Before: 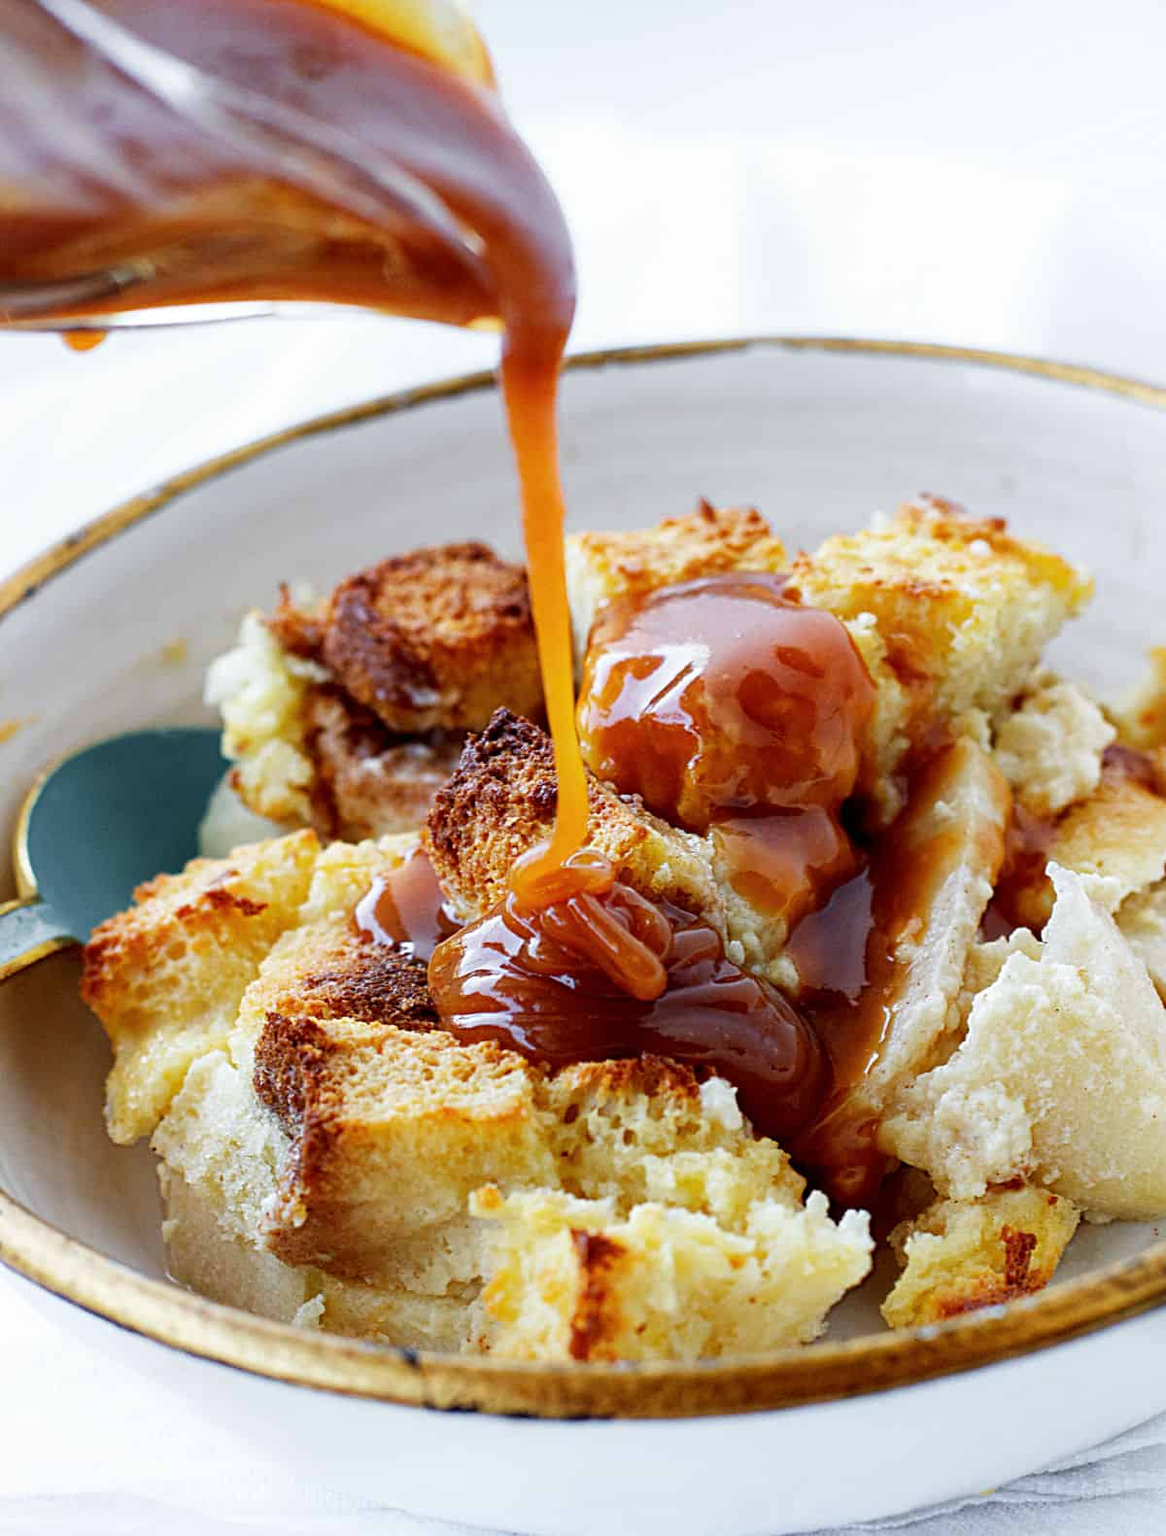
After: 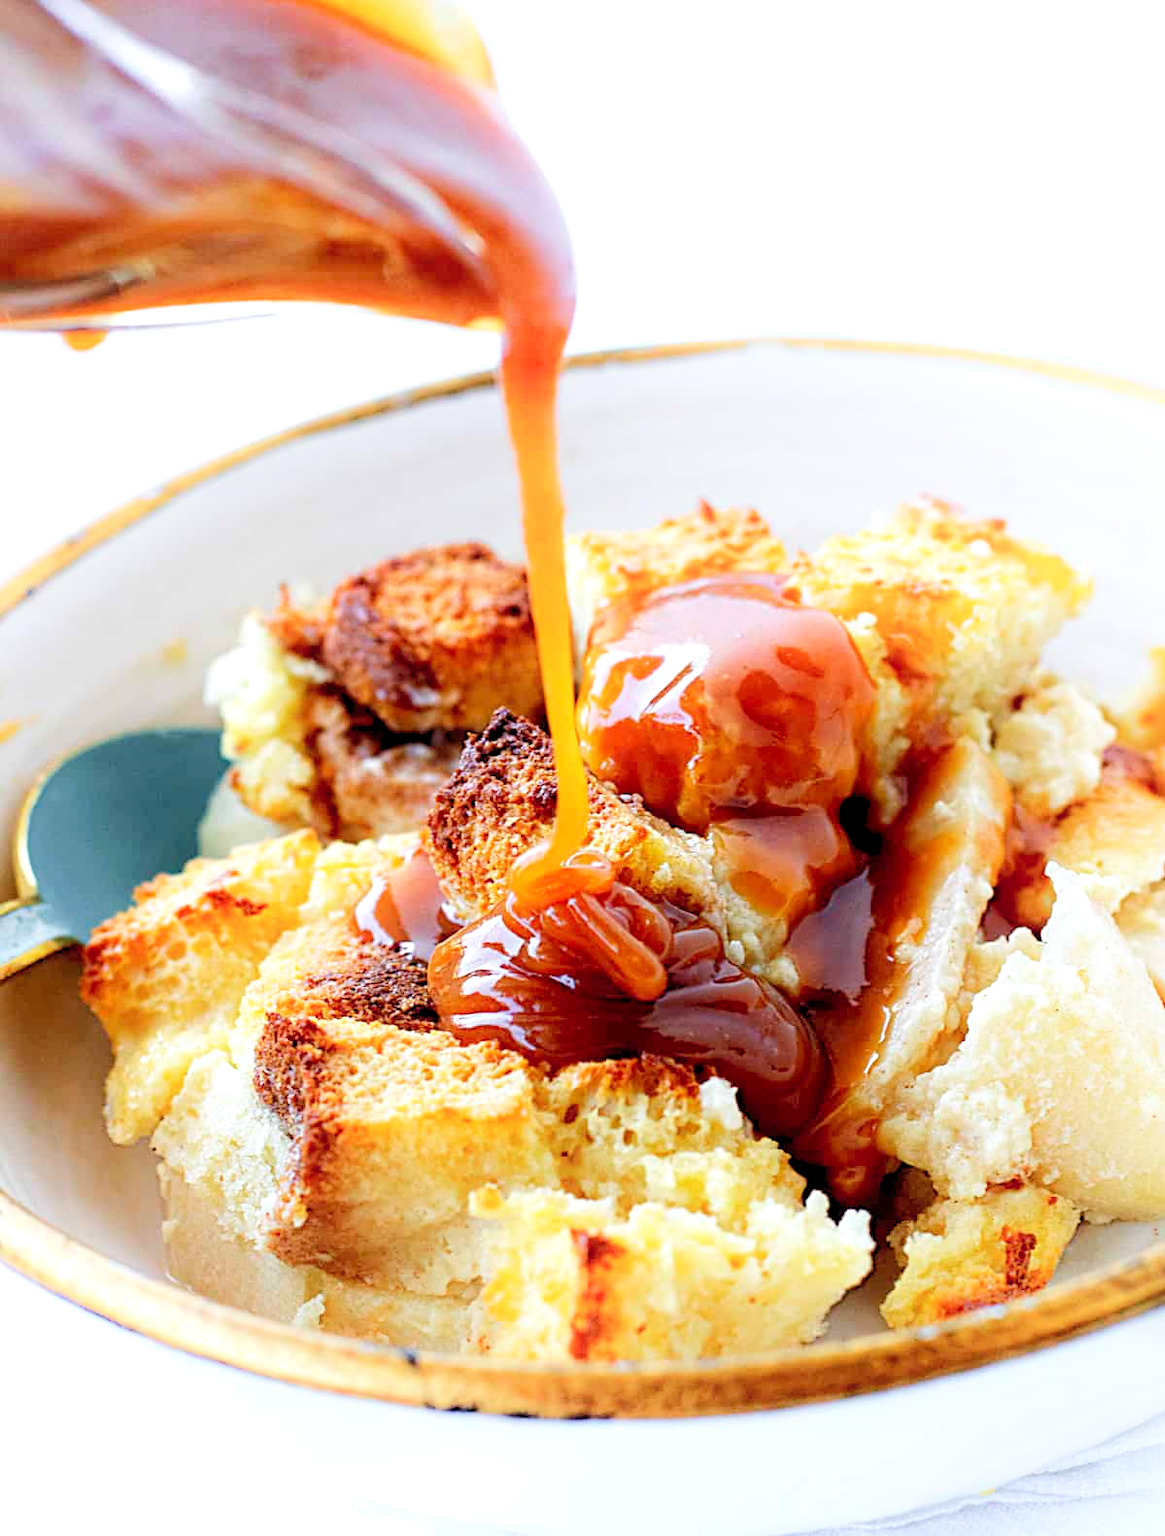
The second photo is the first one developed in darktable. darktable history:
shadows and highlights: shadows -23.08, highlights 46.15, soften with gaussian
levels: black 3.83%, white 90.64%, levels [0.044, 0.416, 0.908]
